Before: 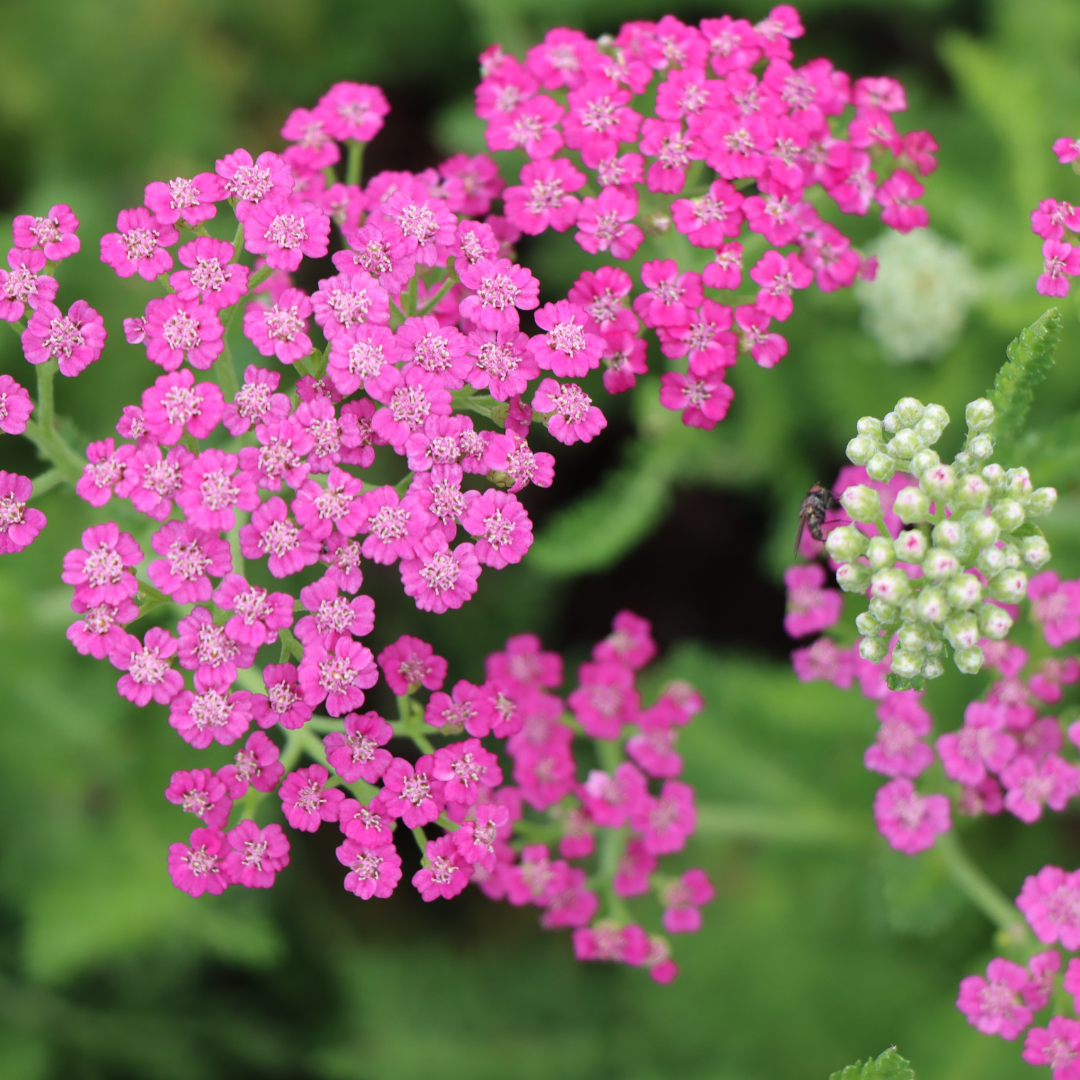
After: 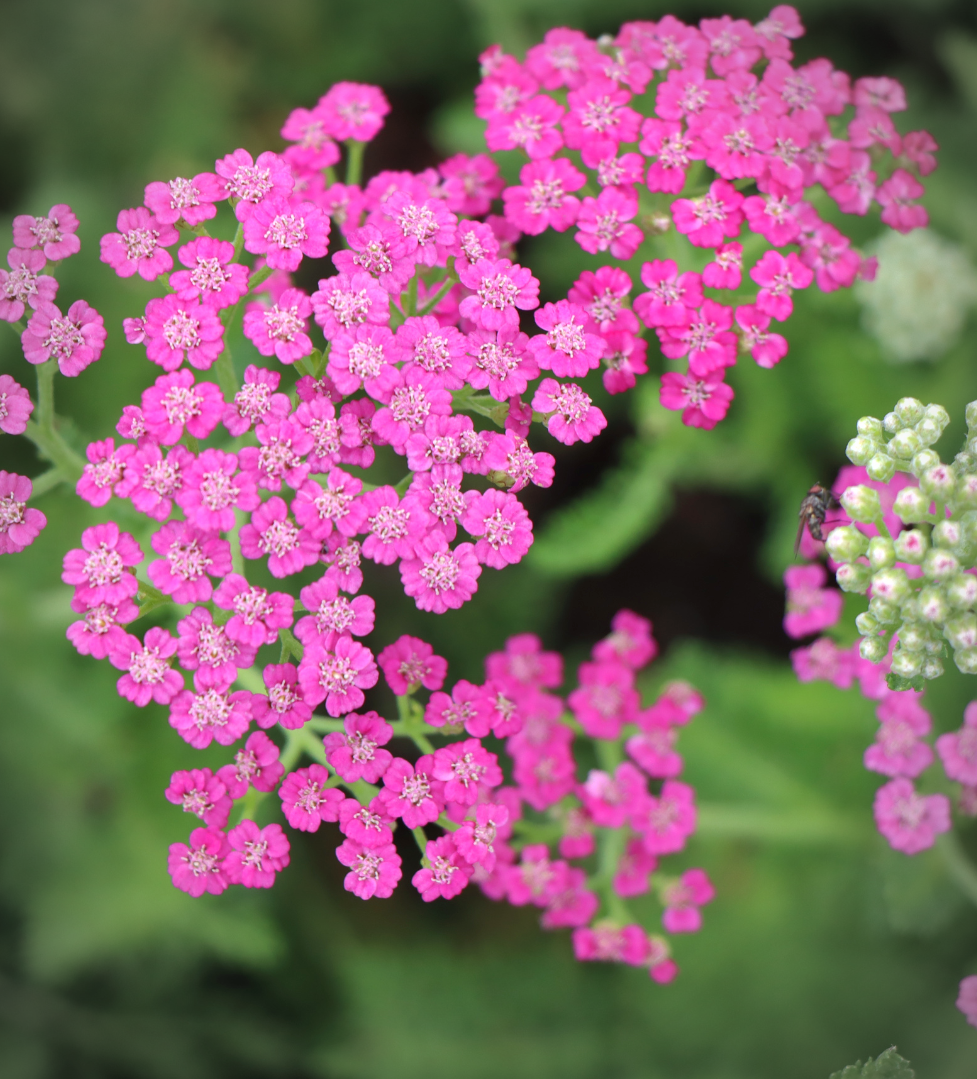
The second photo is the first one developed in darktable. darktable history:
crop: right 9.507%, bottom 0.046%
vignetting: automatic ratio true, unbound false
exposure: exposure 0.23 EV, compensate highlight preservation false
shadows and highlights: on, module defaults
